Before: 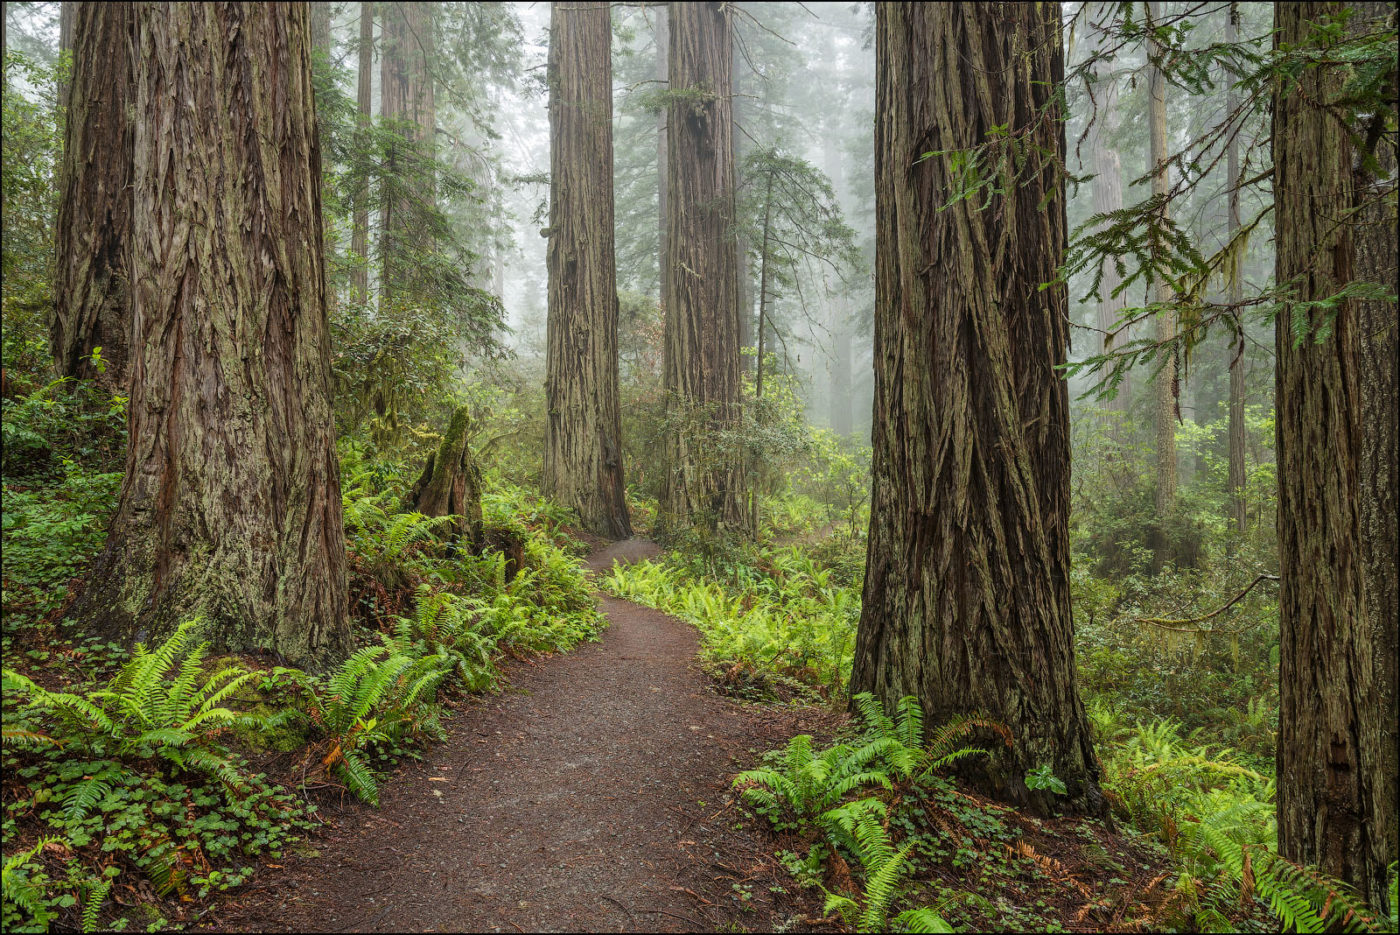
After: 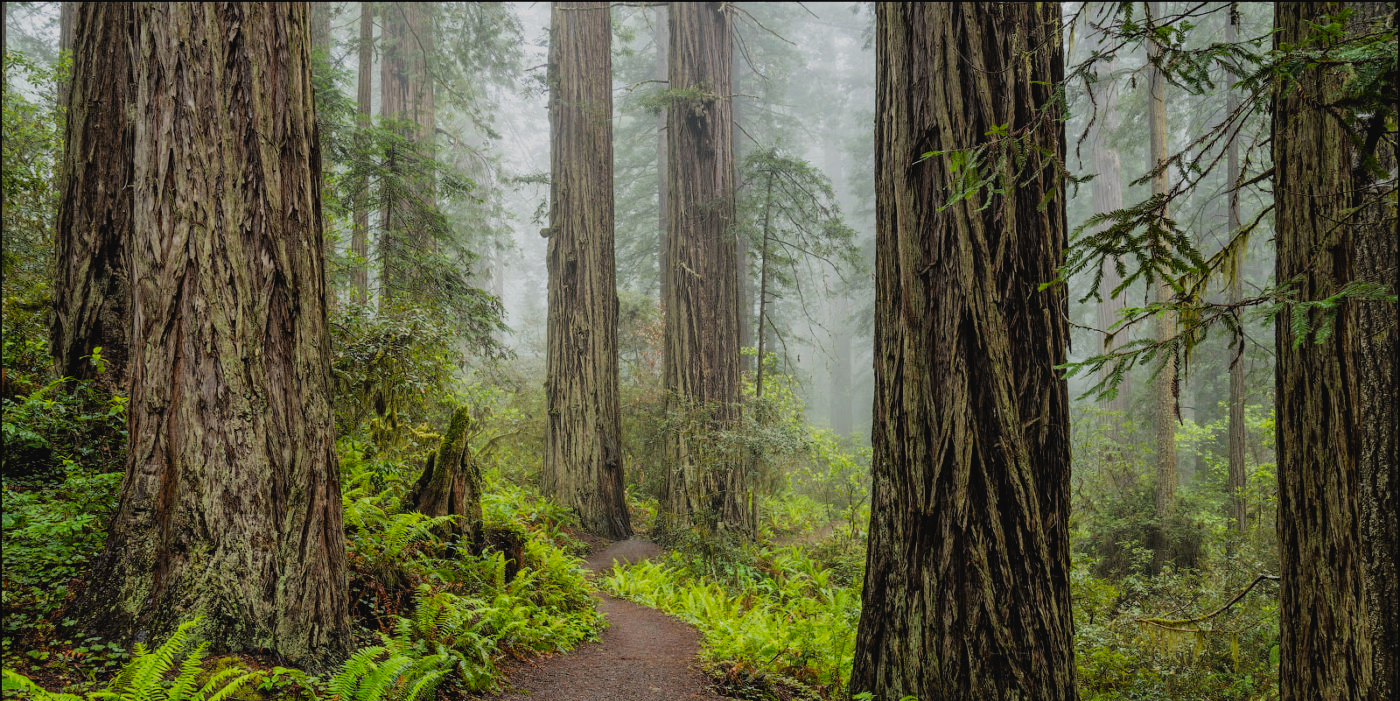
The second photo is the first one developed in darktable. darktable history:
crop: bottom 24.988%
contrast brightness saturation: contrast -0.08, brightness -0.04, saturation -0.11
filmic rgb: black relative exposure -7.75 EV, white relative exposure 4.4 EV, threshold 3 EV, target black luminance 0%, hardness 3.76, latitude 50.51%, contrast 1.074, highlights saturation mix 10%, shadows ↔ highlights balance -0.22%, color science v4 (2020), enable highlight reconstruction true
